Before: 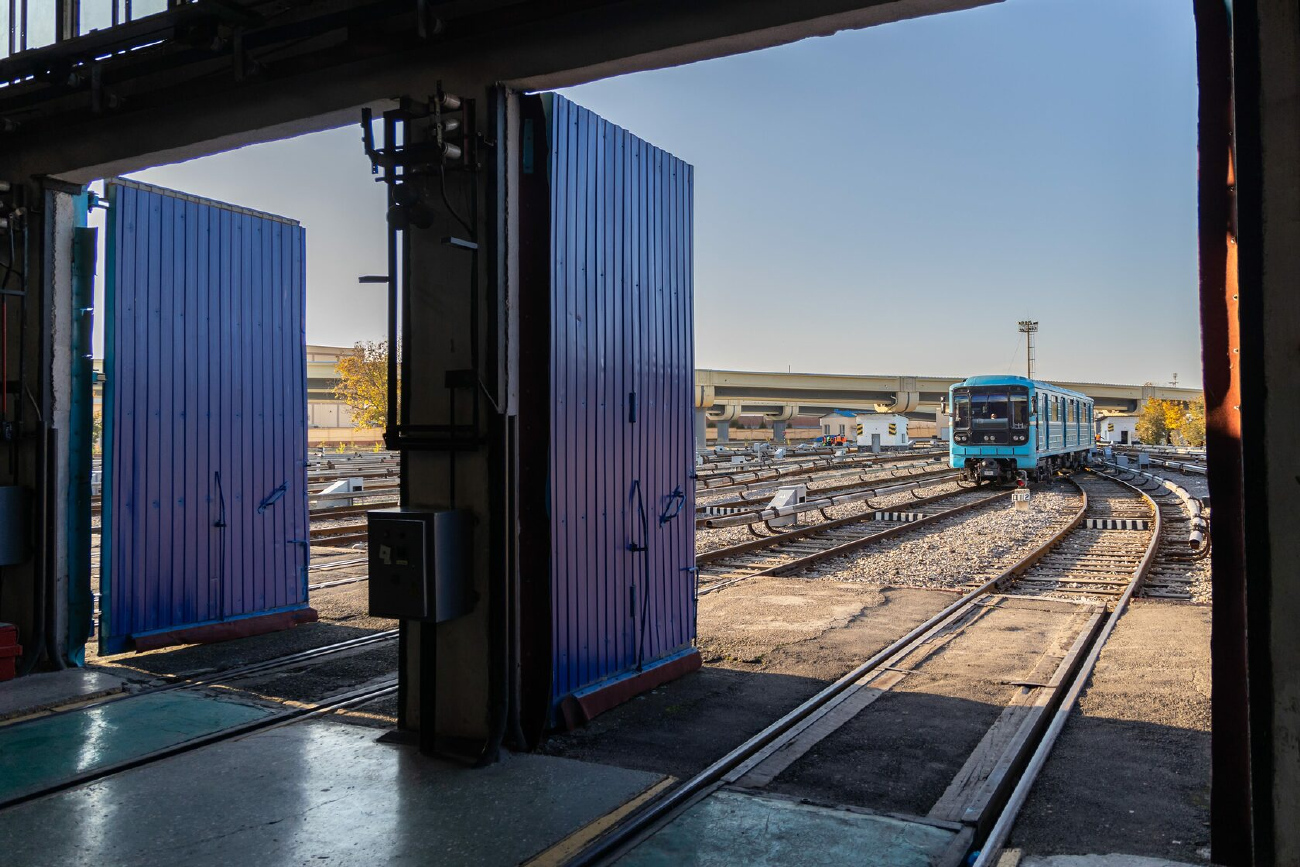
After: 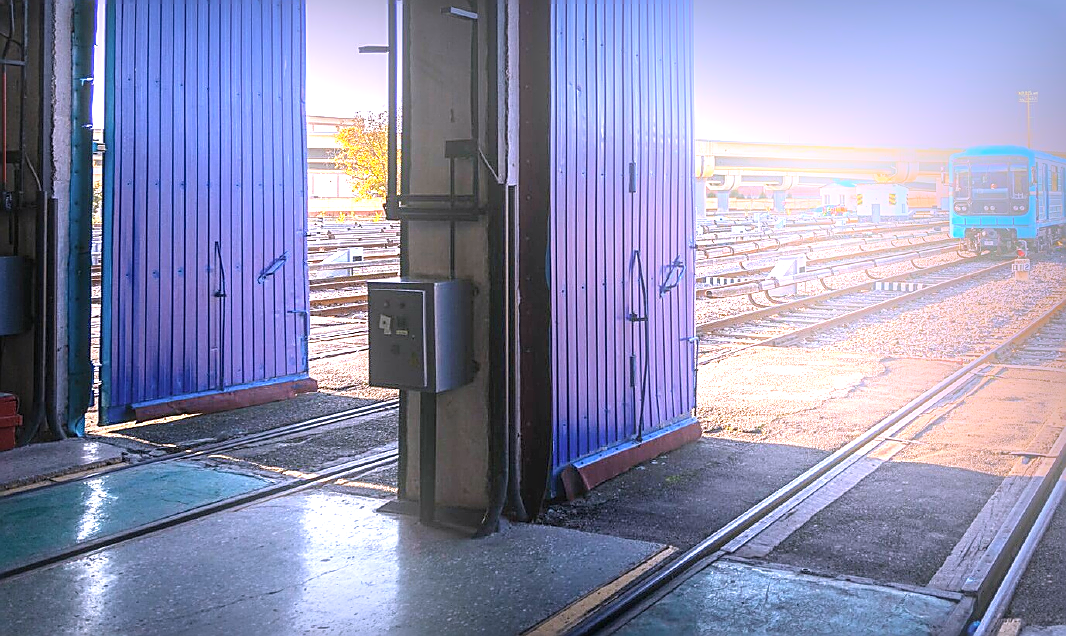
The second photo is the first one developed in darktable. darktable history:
tone equalizer: -7 EV 0.18 EV, -6 EV 0.12 EV, -5 EV 0.08 EV, -4 EV 0.04 EV, -2 EV -0.02 EV, -1 EV -0.04 EV, +0 EV -0.06 EV, luminance estimator HSV value / RGB max
vignetting: fall-off start 53.2%, brightness -0.594, saturation 0, automatic ratio true, width/height ratio 1.313, shape 0.22, unbound false
exposure: black level correction 0, exposure 1.7 EV, compensate exposure bias true, compensate highlight preservation false
local contrast: highlights 55%, shadows 52%, detail 130%, midtone range 0.452
white balance: red 1.042, blue 1.17
crop: top 26.531%, right 17.959%
bloom: threshold 82.5%, strength 16.25%
sharpen: radius 1.4, amount 1.25, threshold 0.7
